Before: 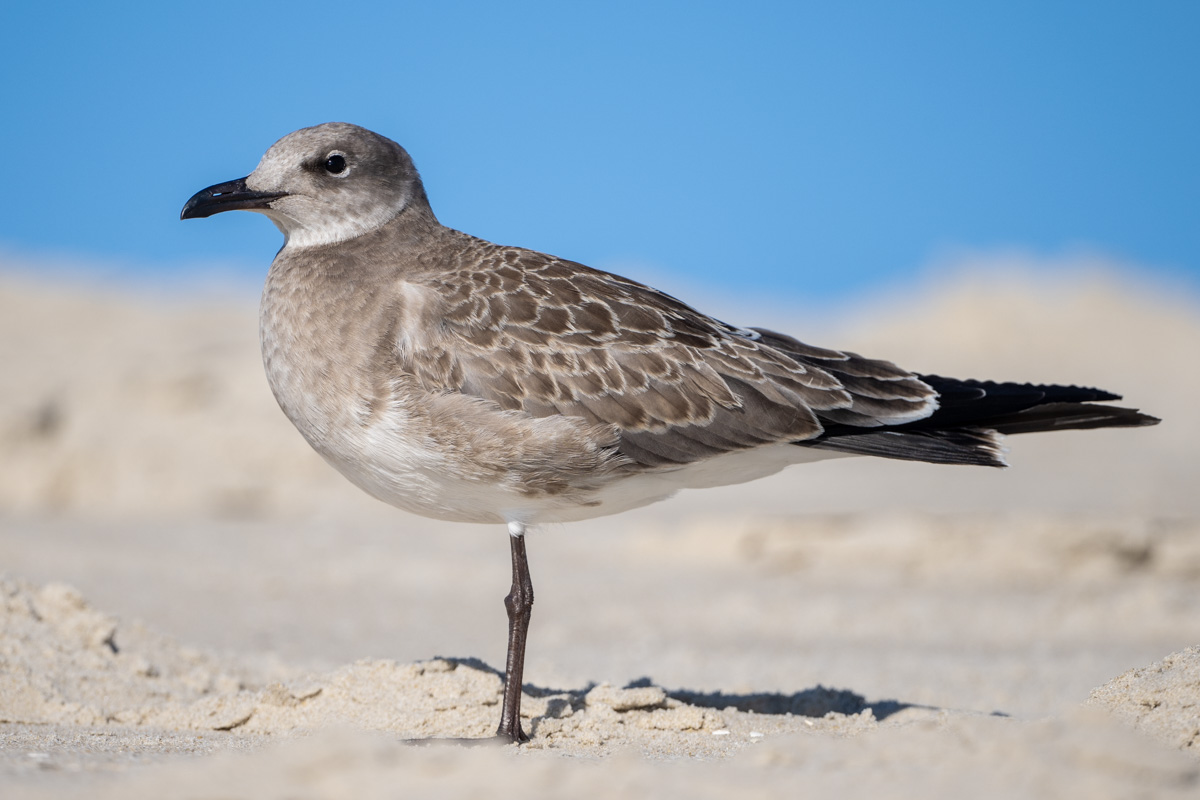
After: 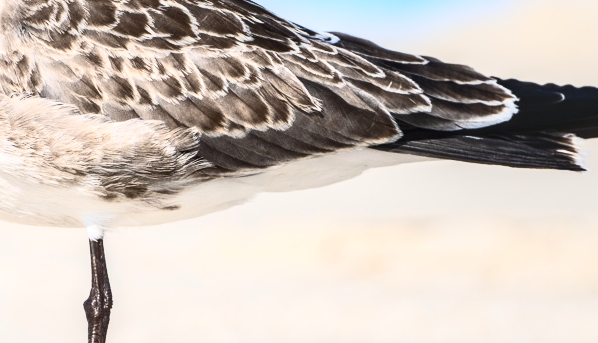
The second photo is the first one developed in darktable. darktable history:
local contrast: on, module defaults
contrast brightness saturation: contrast 0.631, brightness 0.32, saturation 0.14
crop: left 35.155%, top 37.042%, right 14.944%, bottom 20.049%
